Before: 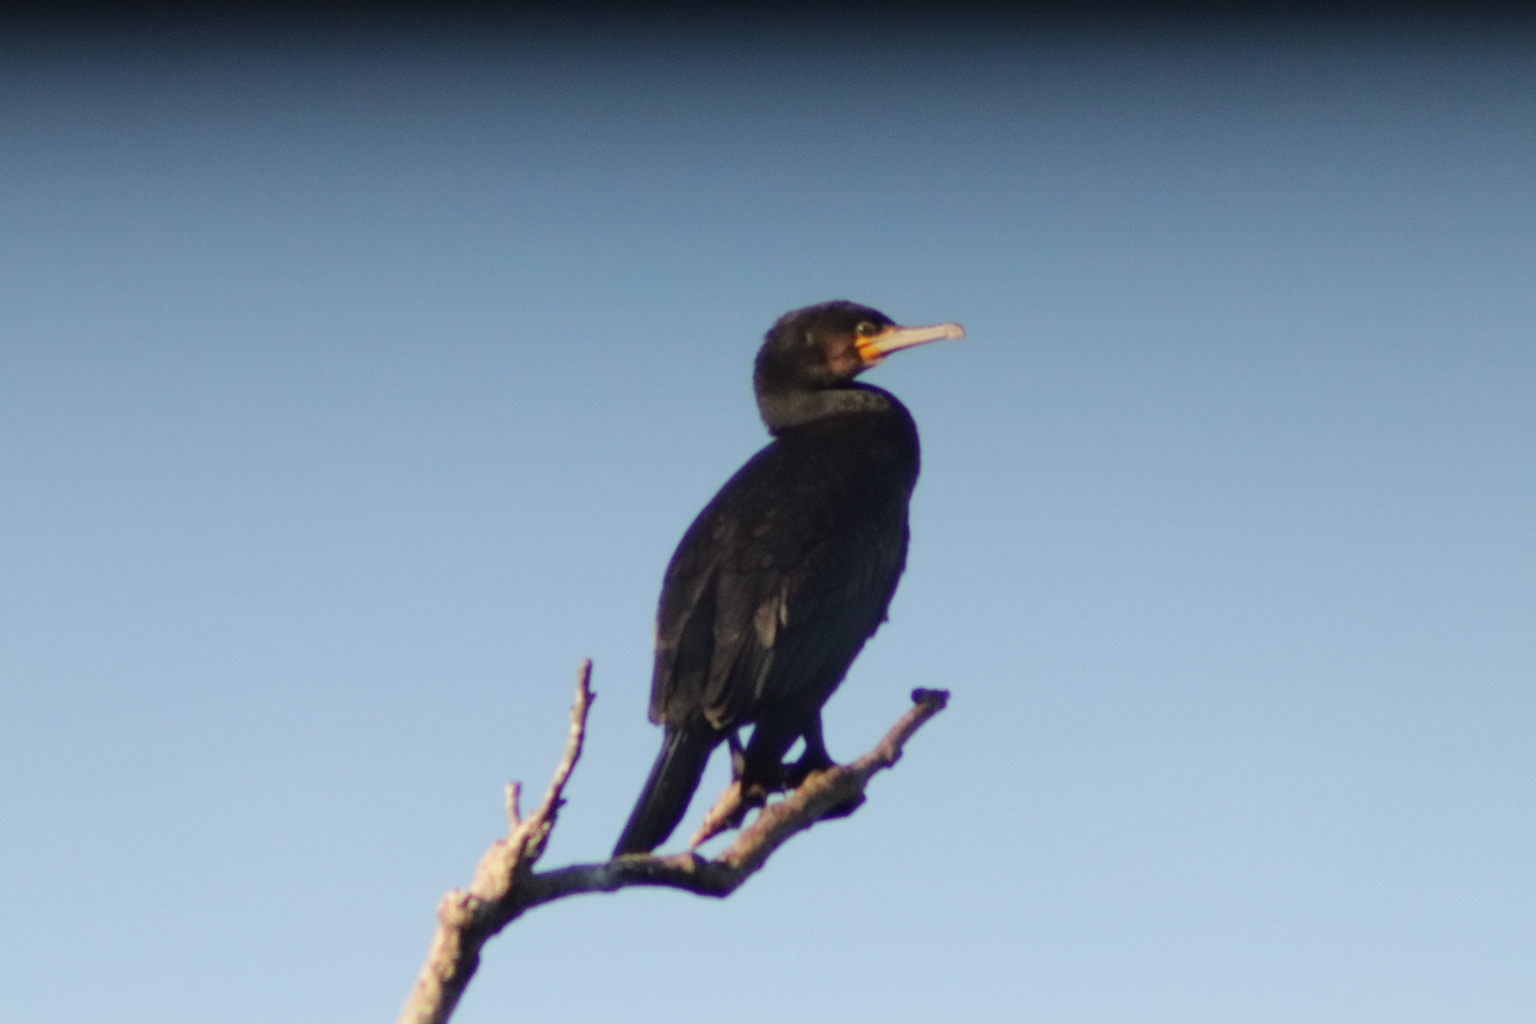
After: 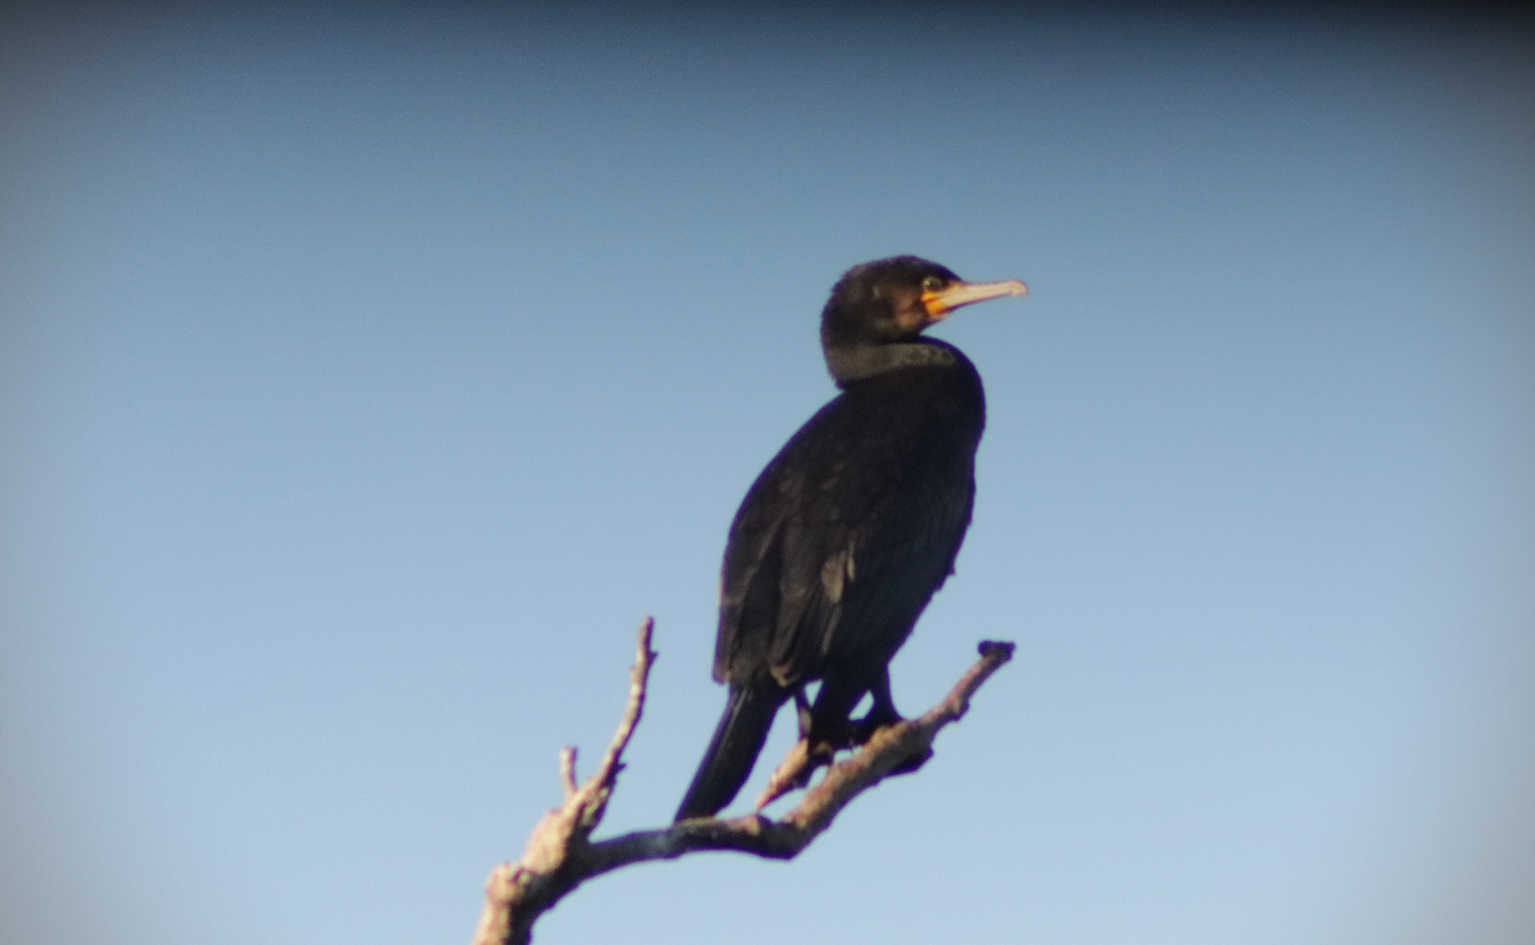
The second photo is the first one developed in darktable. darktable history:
rotate and perspective: rotation -0.013°, lens shift (vertical) -0.027, lens shift (horizontal) 0.178, crop left 0.016, crop right 0.989, crop top 0.082, crop bottom 0.918
vignetting: dithering 8-bit output, unbound false
